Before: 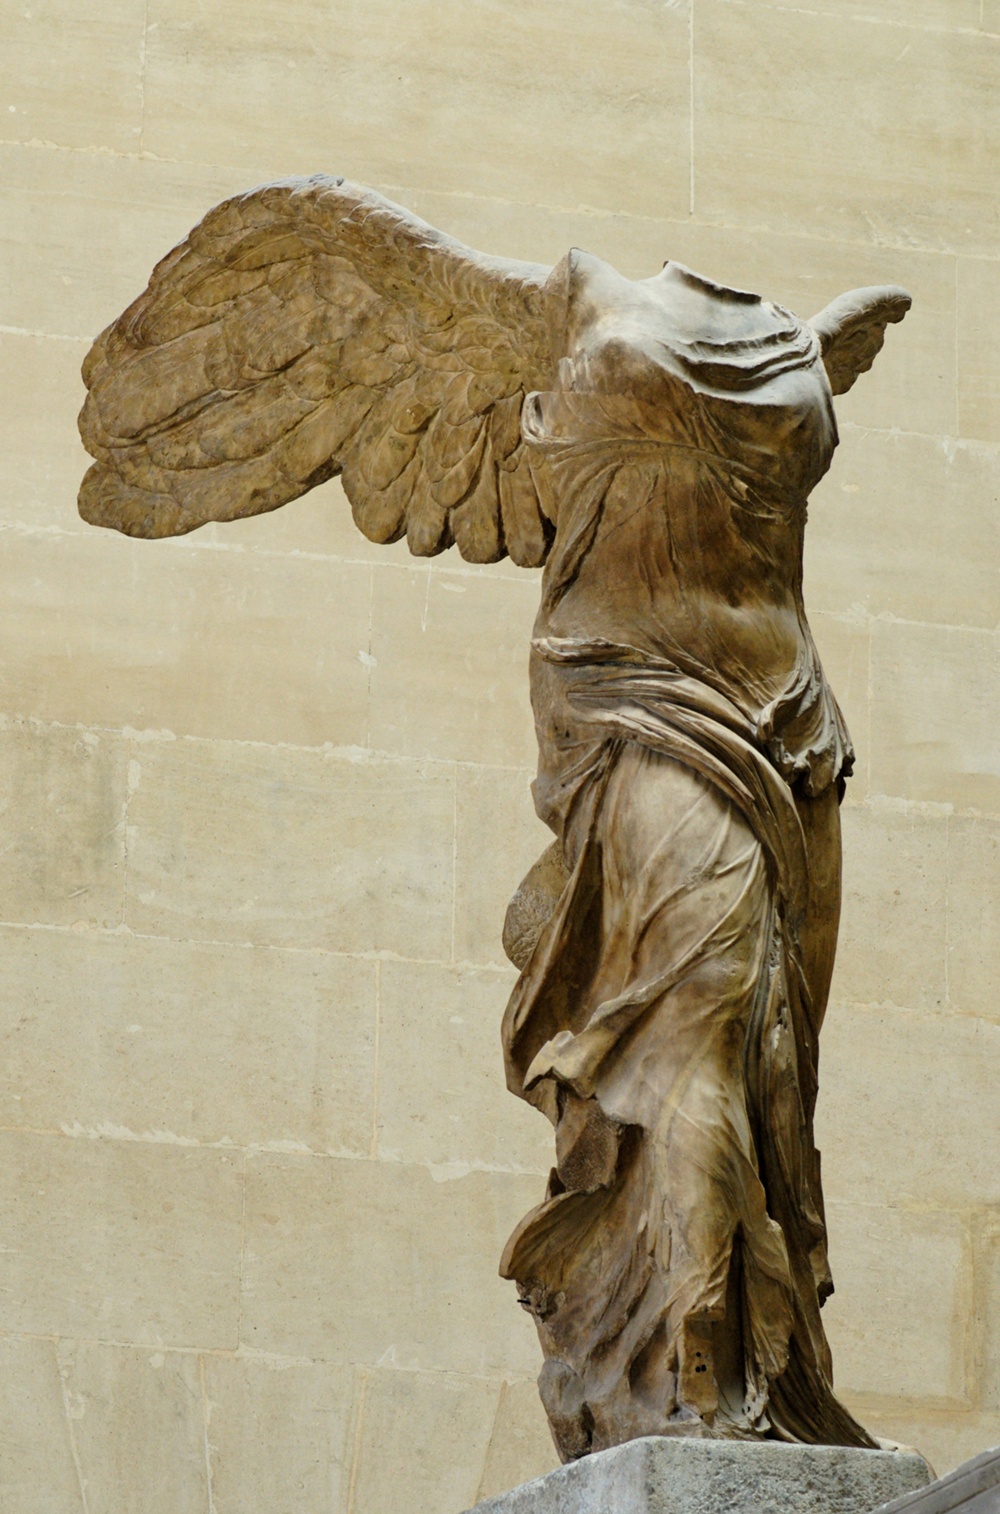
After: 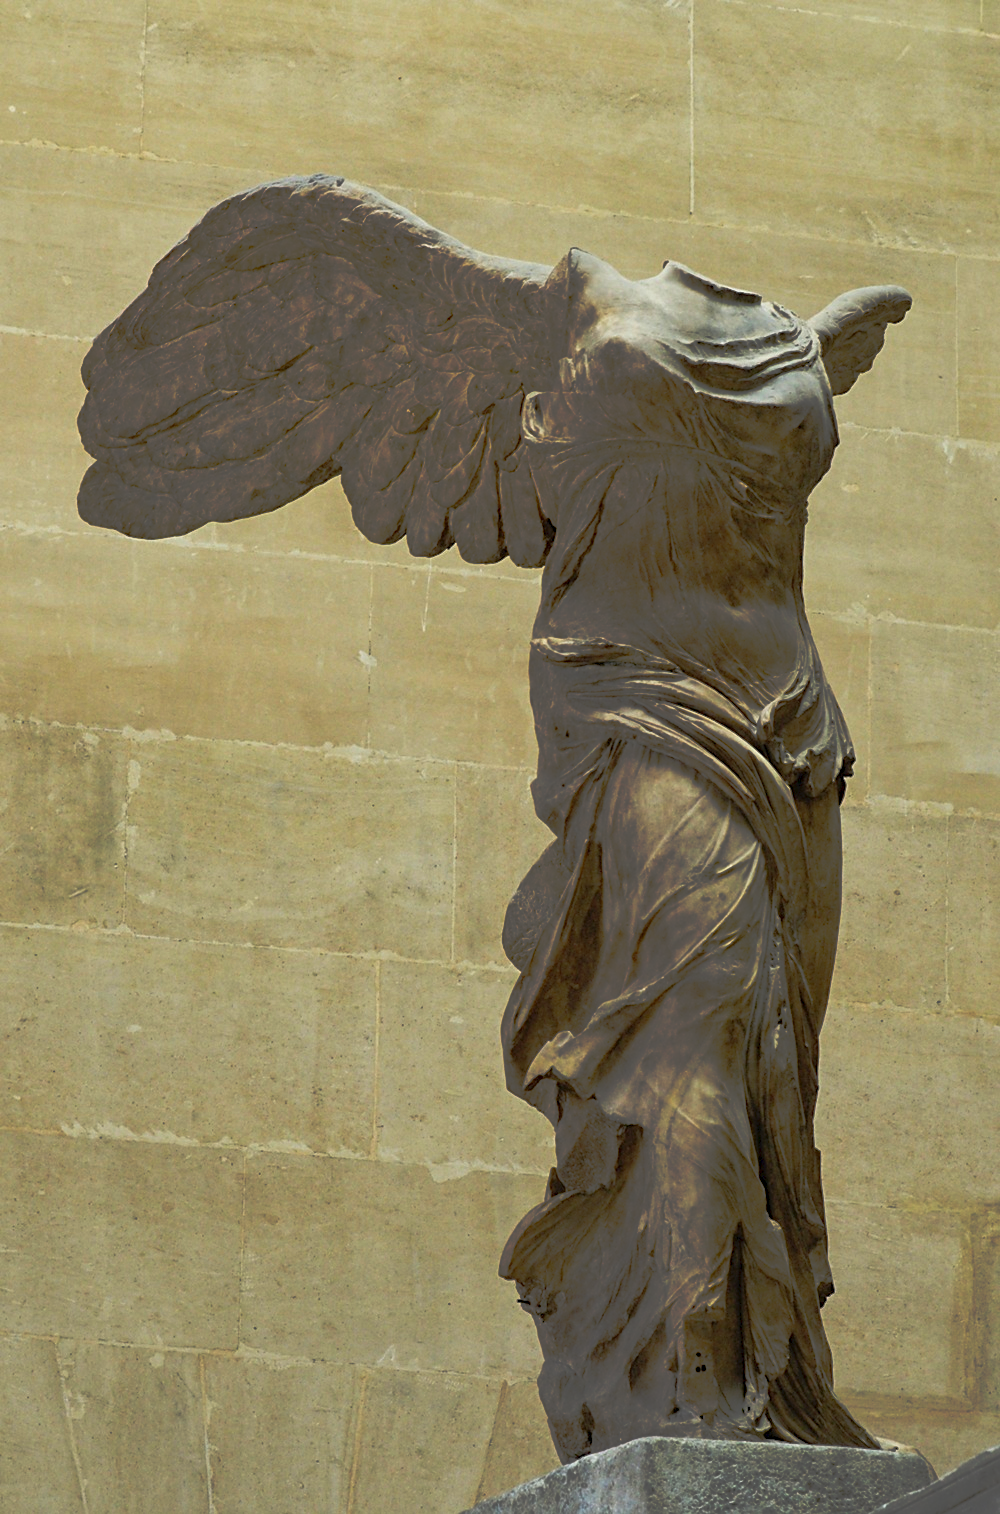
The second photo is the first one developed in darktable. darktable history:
tone curve: curves: ch0 [(0, 0) (0.003, 0.032) (0.53, 0.368) (0.901, 0.866) (1, 1)], preserve colors none
sharpen: radius 1.864, amount 0.398, threshold 1.271
